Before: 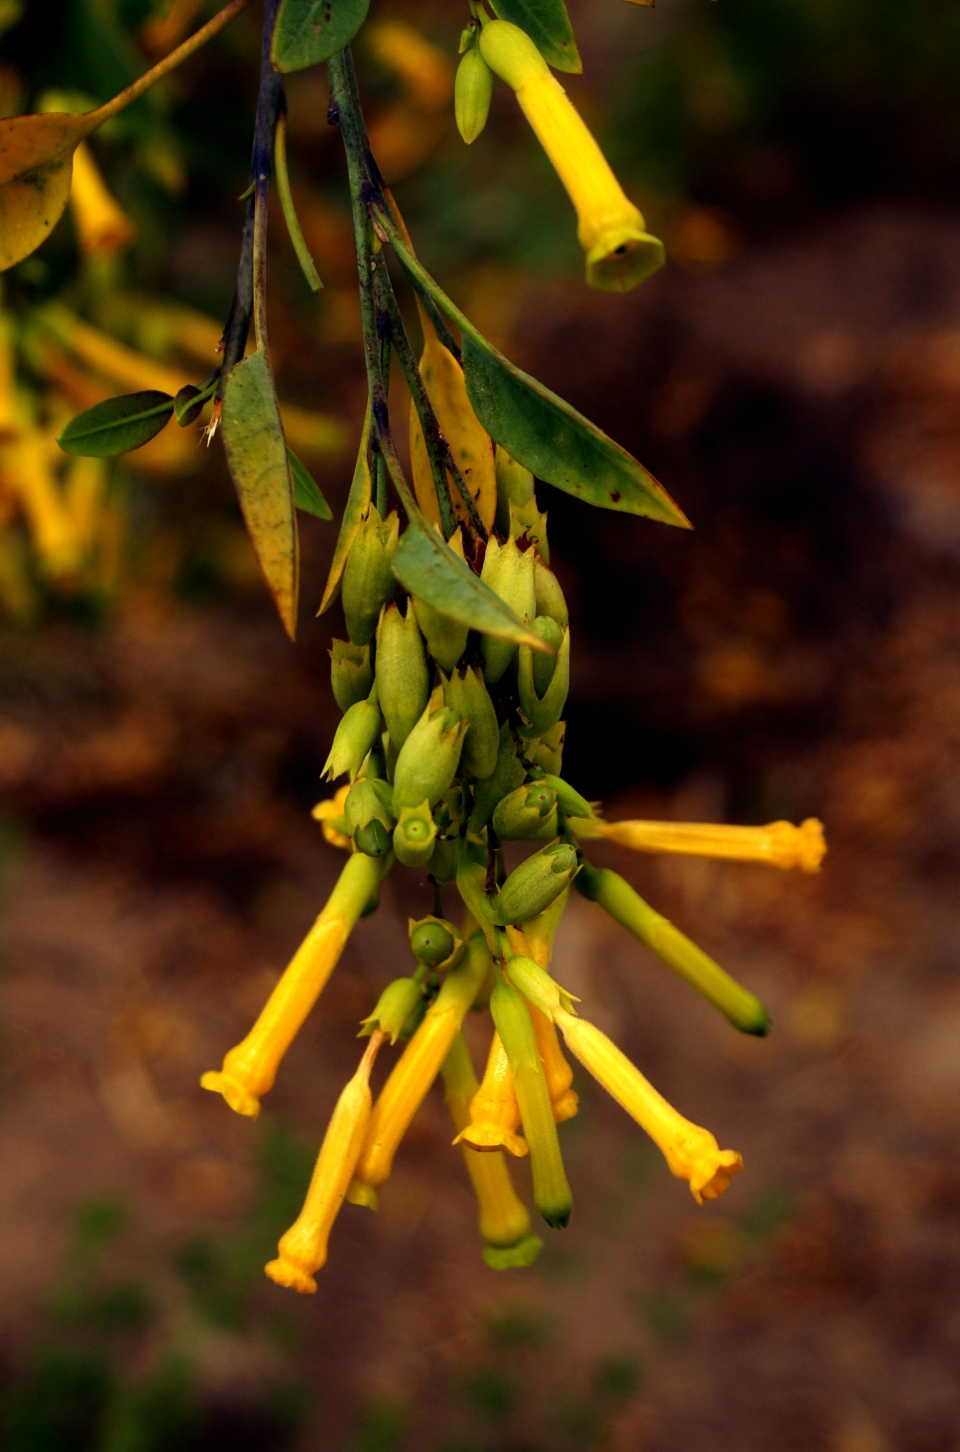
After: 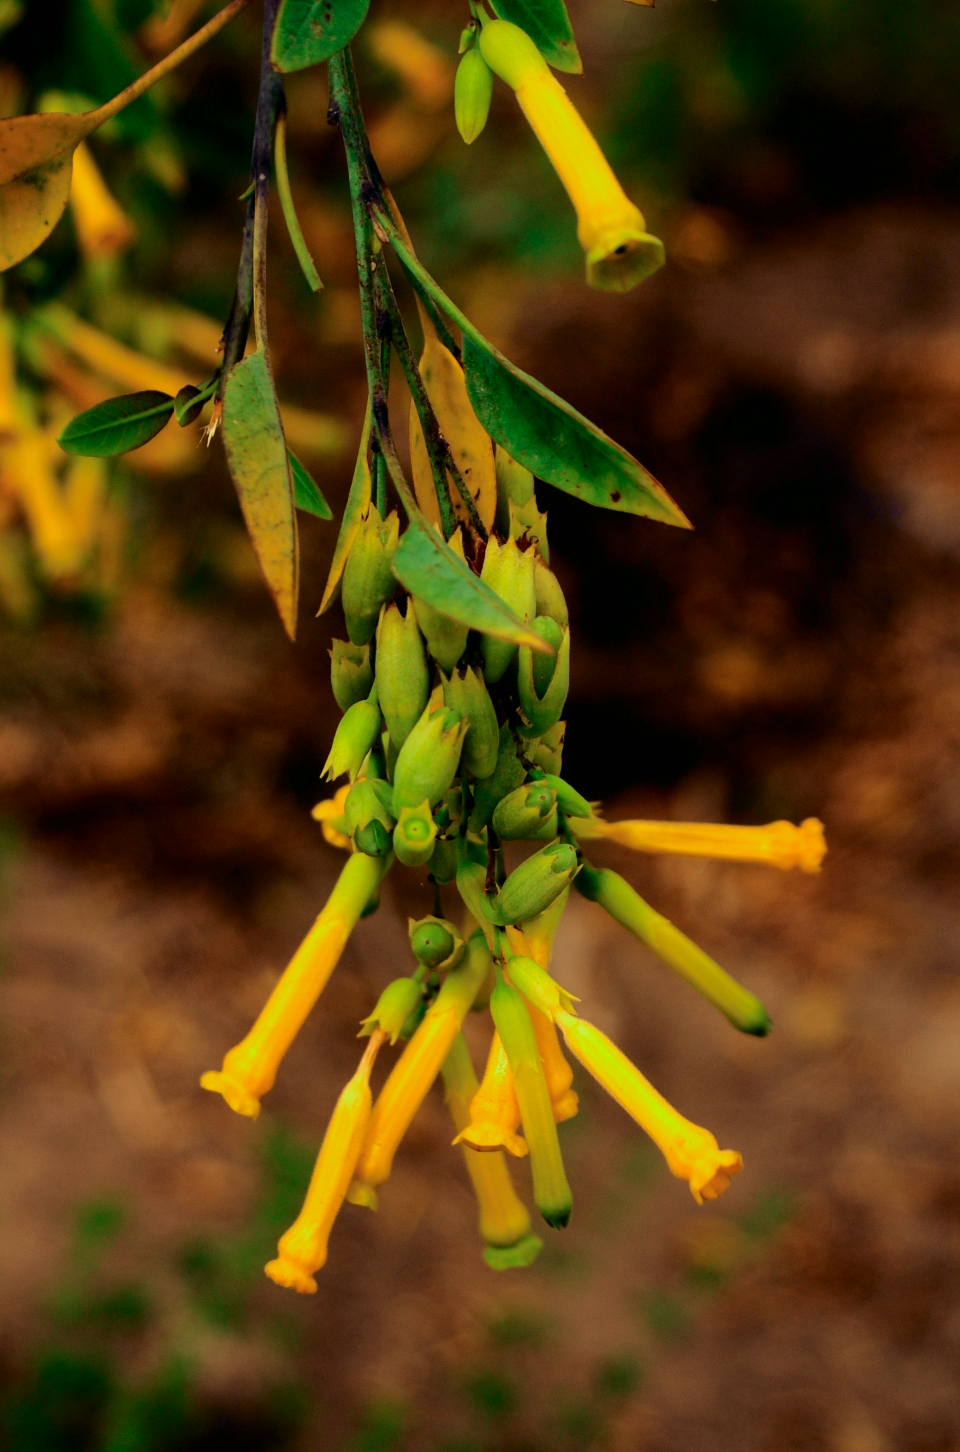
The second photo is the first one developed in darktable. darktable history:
tone curve: curves: ch0 [(0, 0) (0.402, 0.473) (0.673, 0.68) (0.899, 0.832) (0.999, 0.903)]; ch1 [(0, 0) (0.379, 0.262) (0.464, 0.425) (0.498, 0.49) (0.507, 0.5) (0.53, 0.532) (0.582, 0.583) (0.68, 0.672) (0.791, 0.748) (1, 0.896)]; ch2 [(0, 0) (0.199, 0.414) (0.438, 0.49) (0.496, 0.501) (0.515, 0.546) (0.577, 0.605) (0.632, 0.649) (0.717, 0.727) (0.845, 0.855) (0.998, 0.977)], color space Lab, independent channels, preserve colors none
